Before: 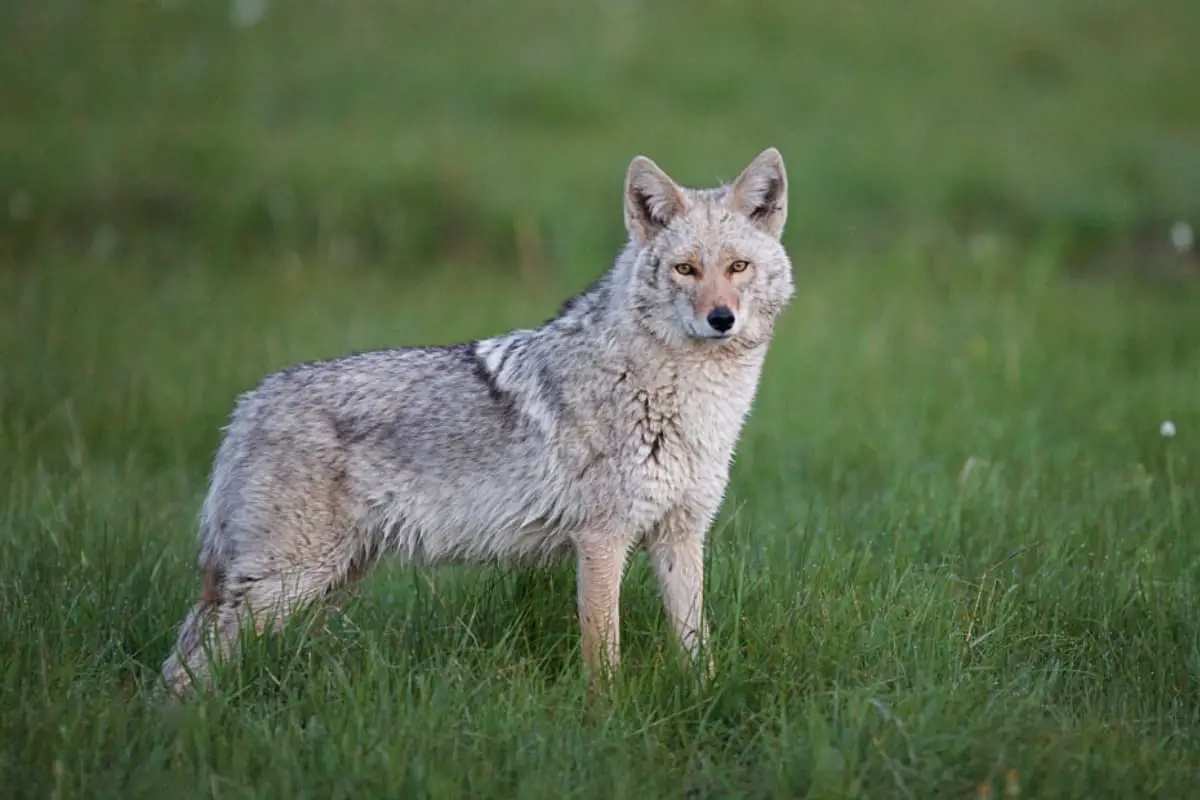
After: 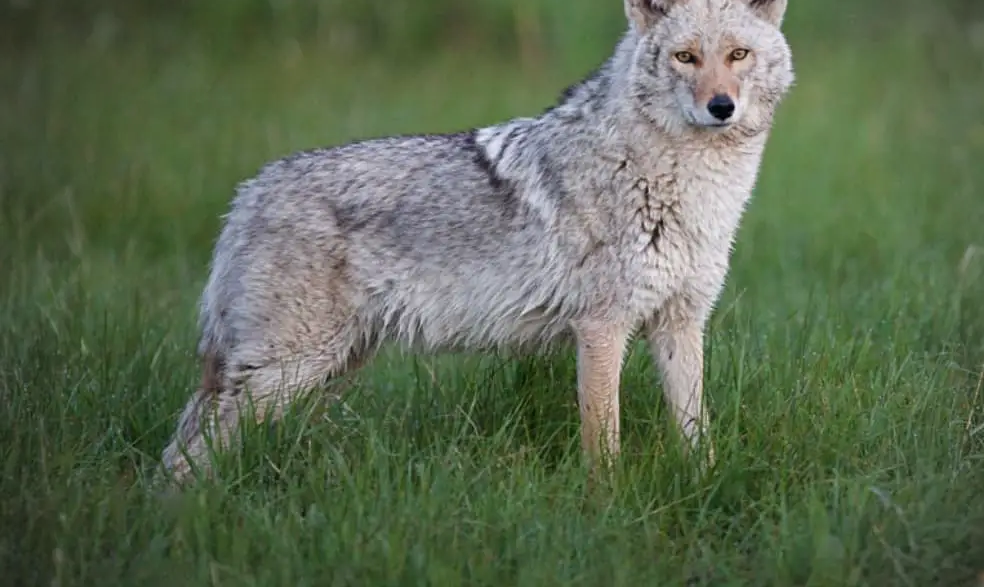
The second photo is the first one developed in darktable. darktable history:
crop: top 26.531%, right 17.959%
vignetting: fall-off radius 45%, brightness -0.33
